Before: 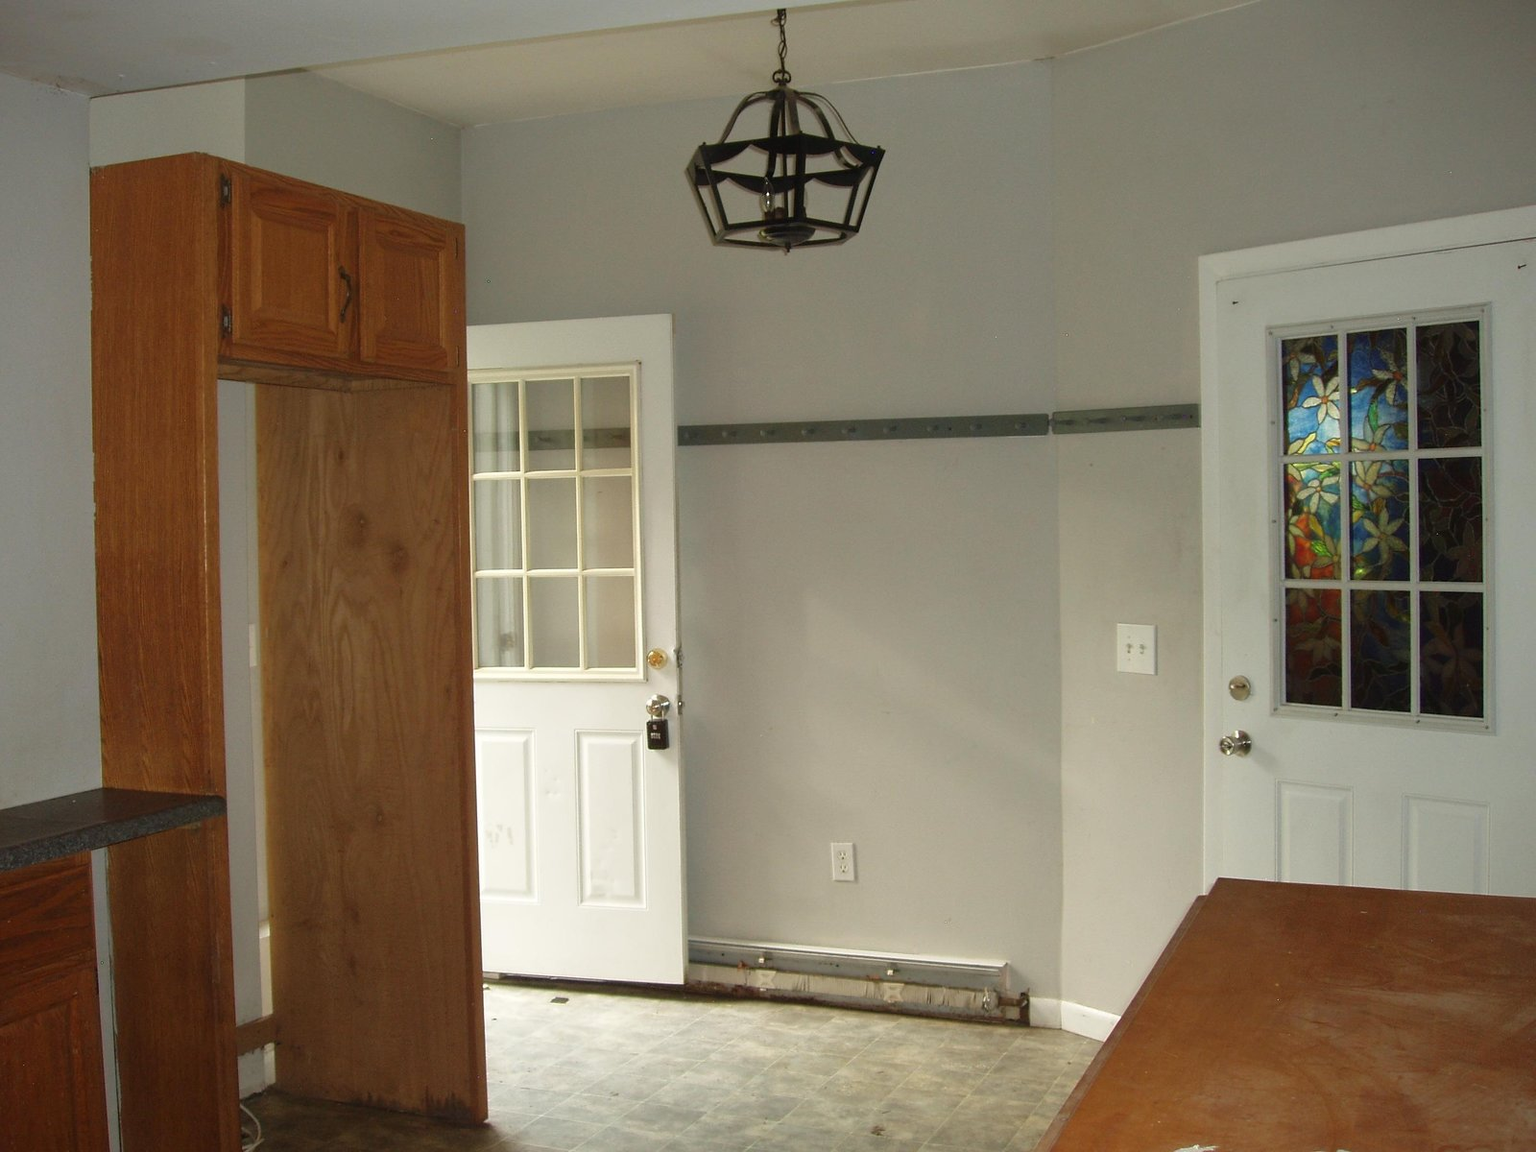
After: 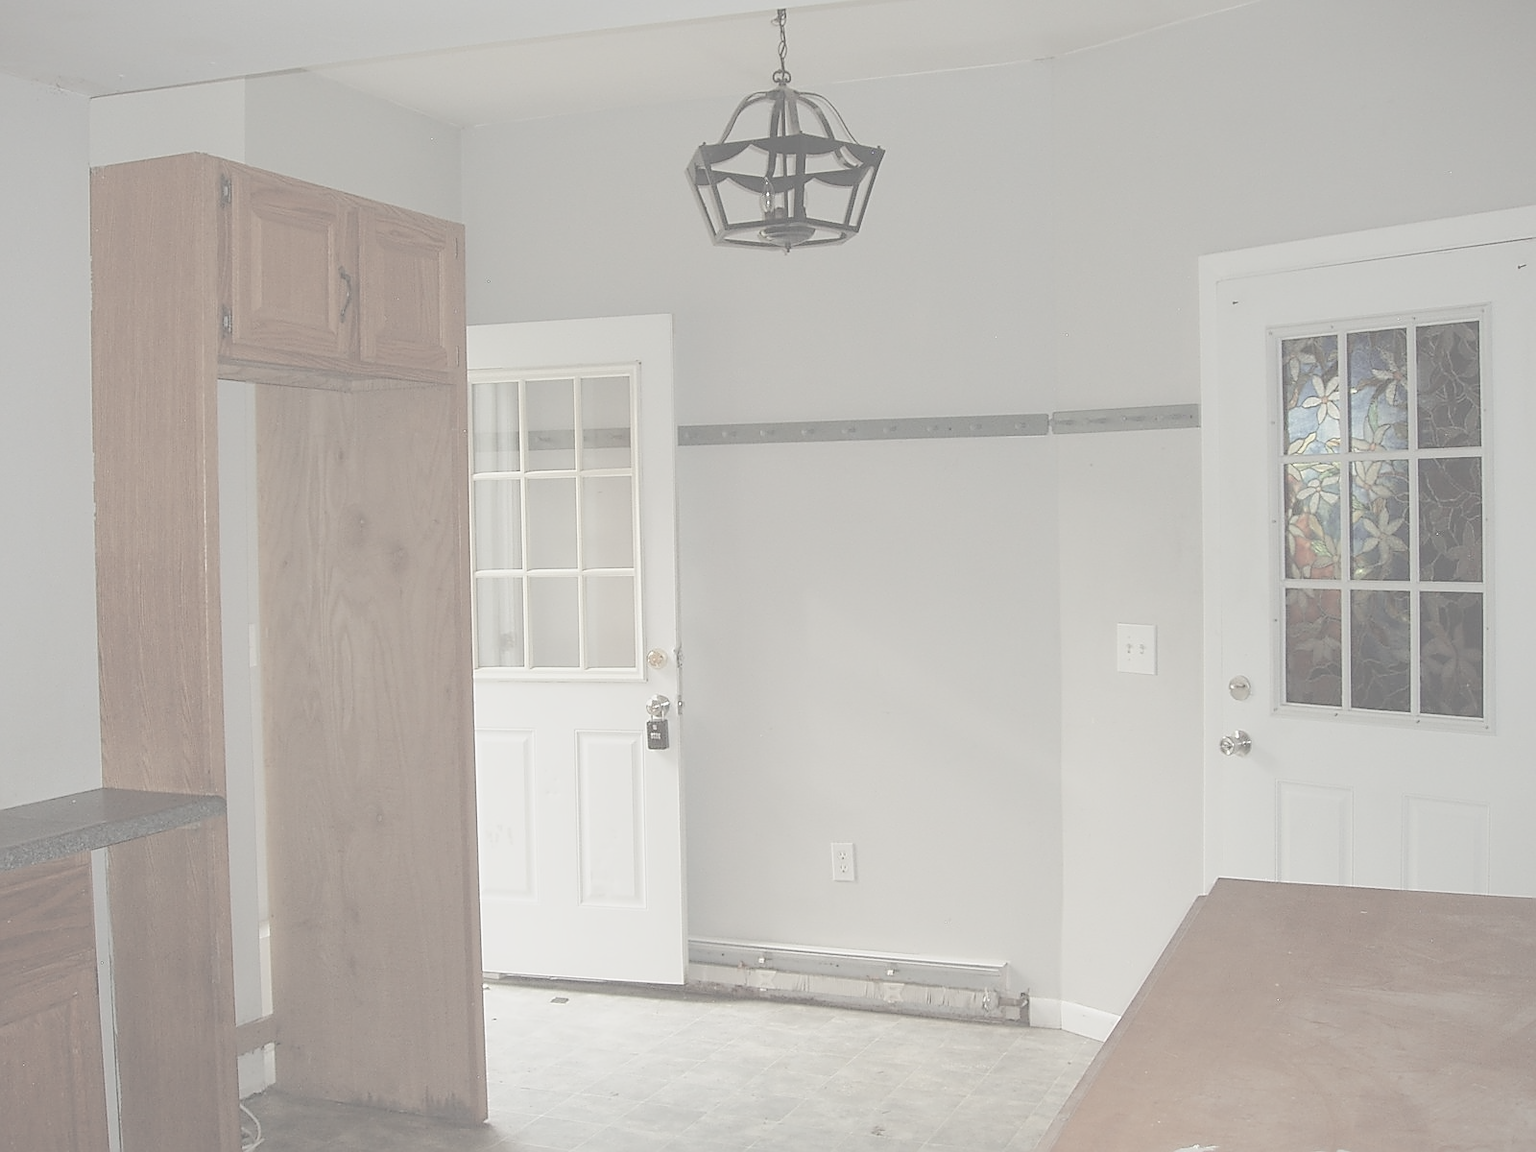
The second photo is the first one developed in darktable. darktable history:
contrast brightness saturation: contrast -0.305, brightness 0.745, saturation -0.771
sharpen: radius 1.409, amount 1.253, threshold 0.726
